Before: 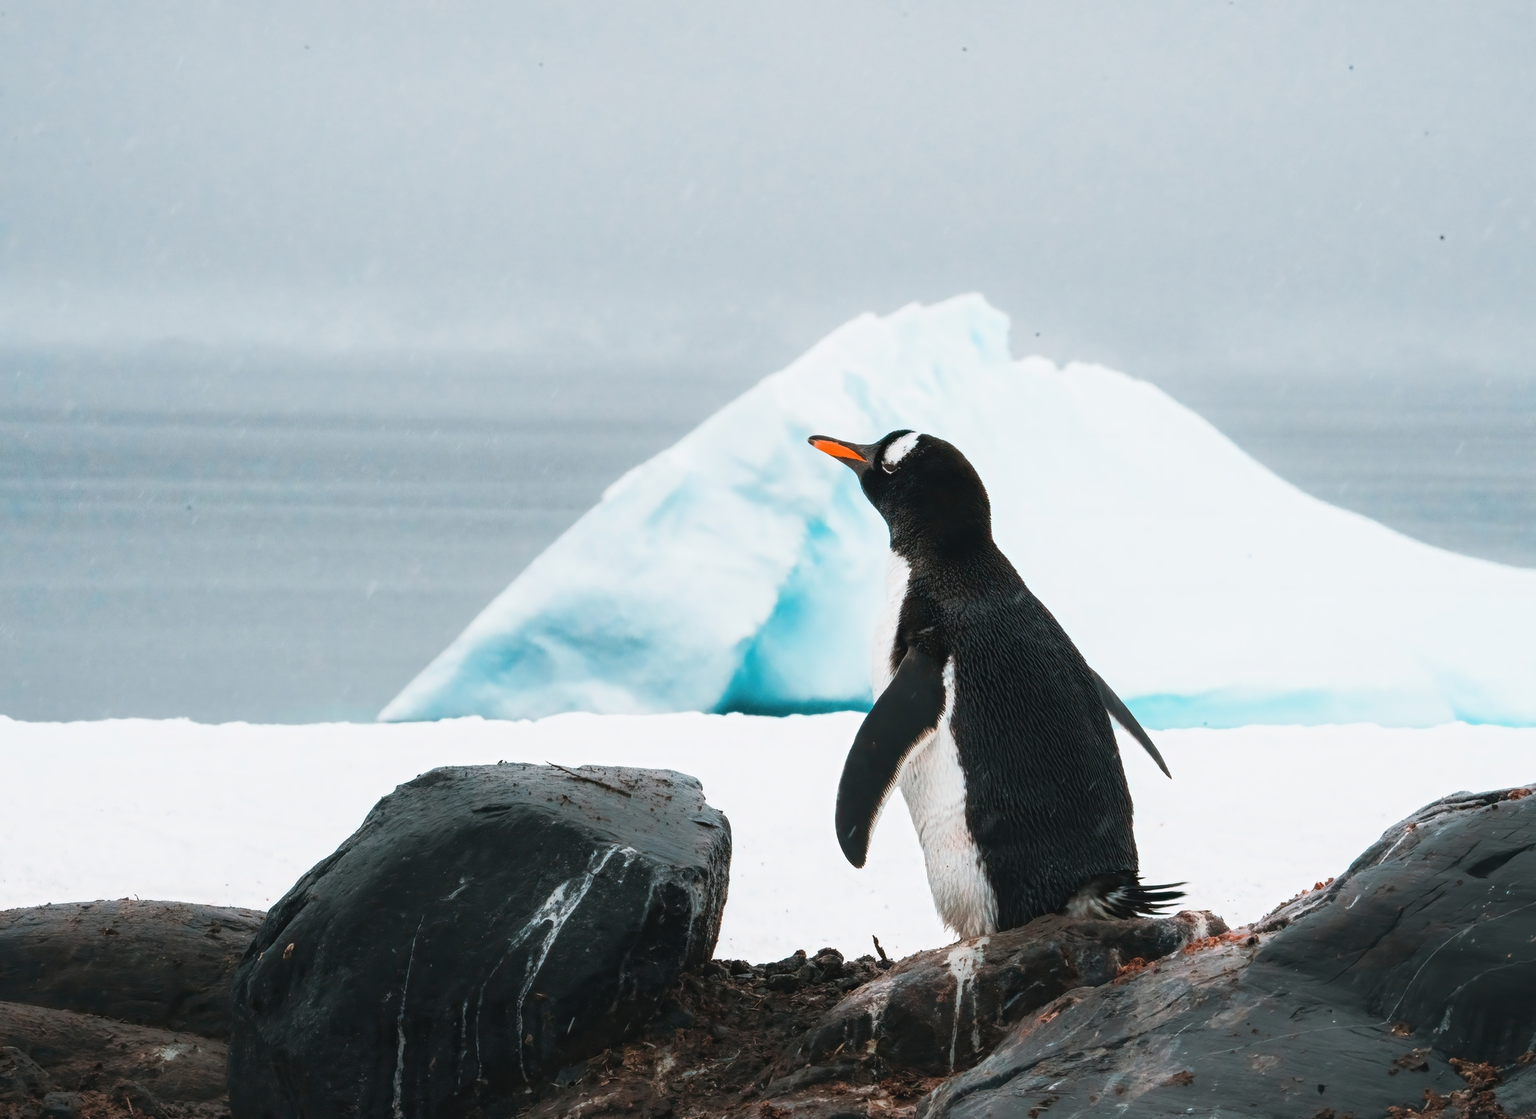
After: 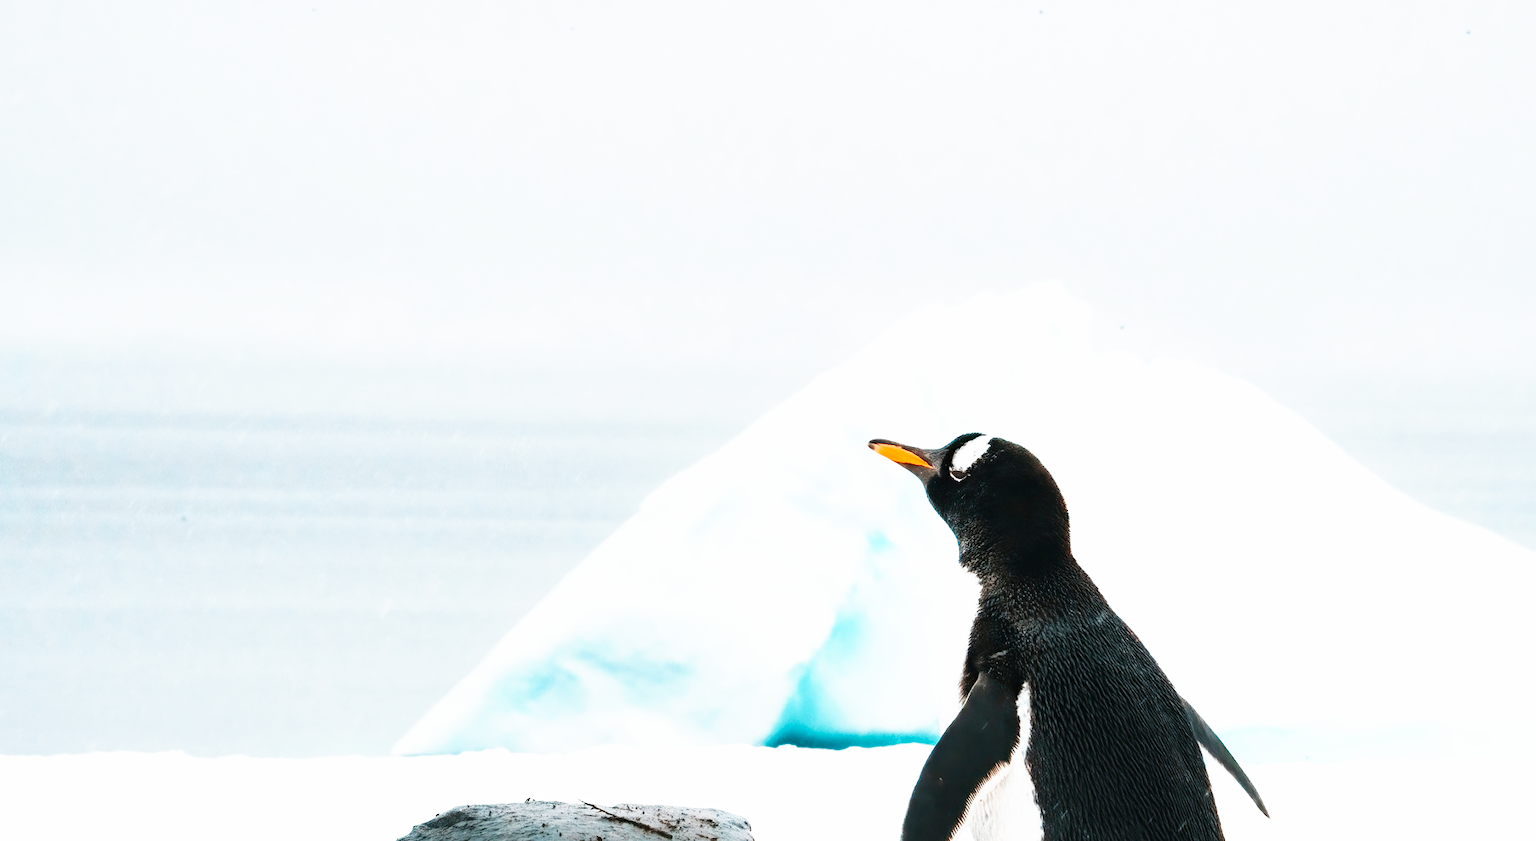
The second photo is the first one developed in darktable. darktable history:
crop: left 1.509%, top 3.452%, right 7.696%, bottom 28.452%
base curve: curves: ch0 [(0, 0) (0.007, 0.004) (0.027, 0.03) (0.046, 0.07) (0.207, 0.54) (0.442, 0.872) (0.673, 0.972) (1, 1)], preserve colors none
